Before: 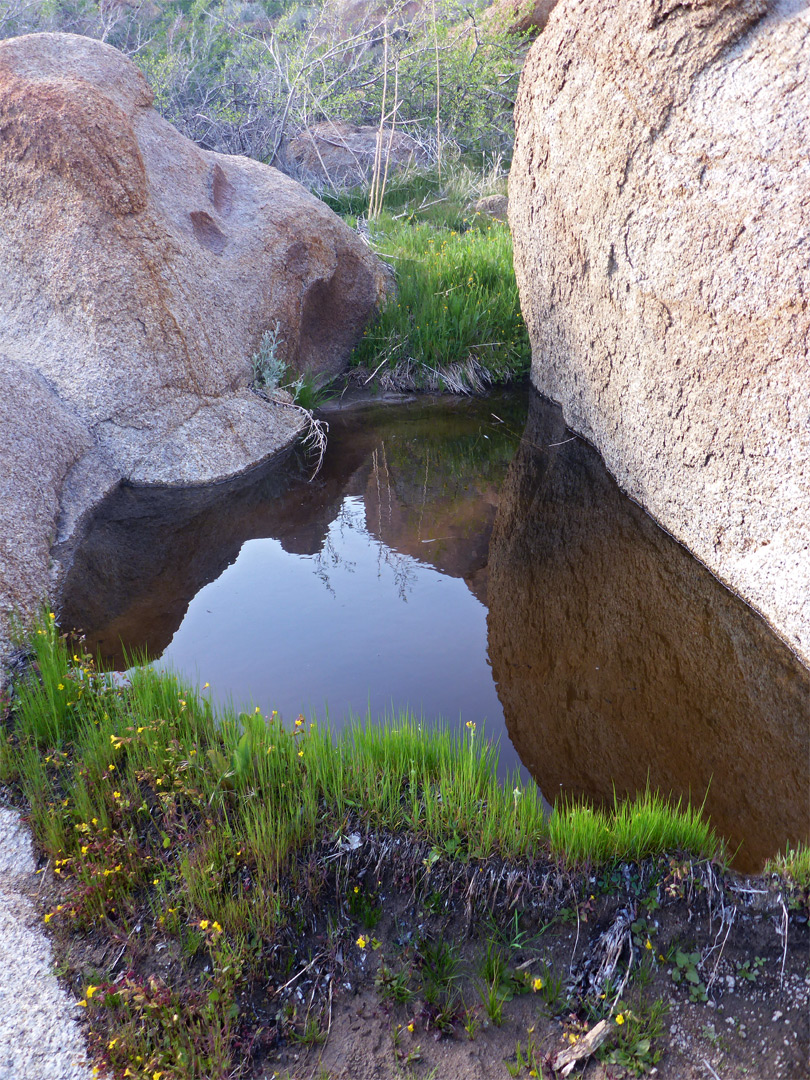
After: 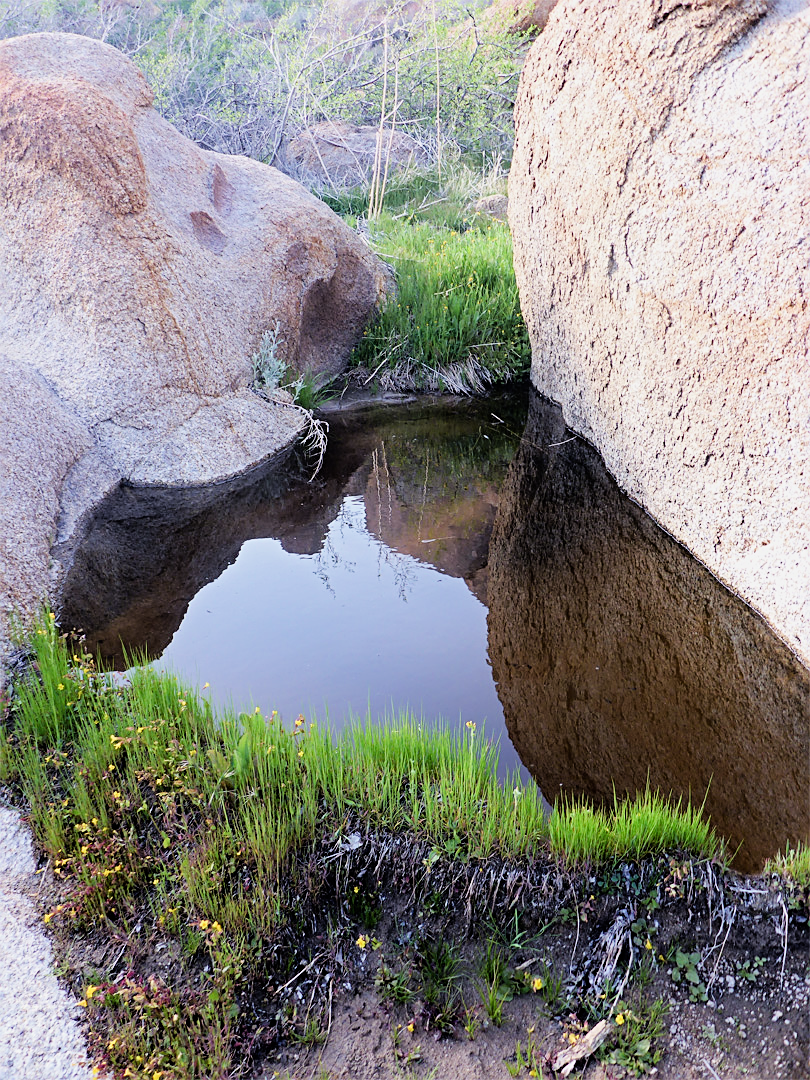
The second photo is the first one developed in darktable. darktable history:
filmic rgb: black relative exposure -7.65 EV, white relative exposure 4.56 EV, hardness 3.61
sharpen: on, module defaults
tone equalizer: -8 EV -1.08 EV, -7 EV -1.01 EV, -6 EV -0.897 EV, -5 EV -0.571 EV, -3 EV 0.565 EV, -2 EV 0.855 EV, -1 EV 1.01 EV, +0 EV 1.08 EV
